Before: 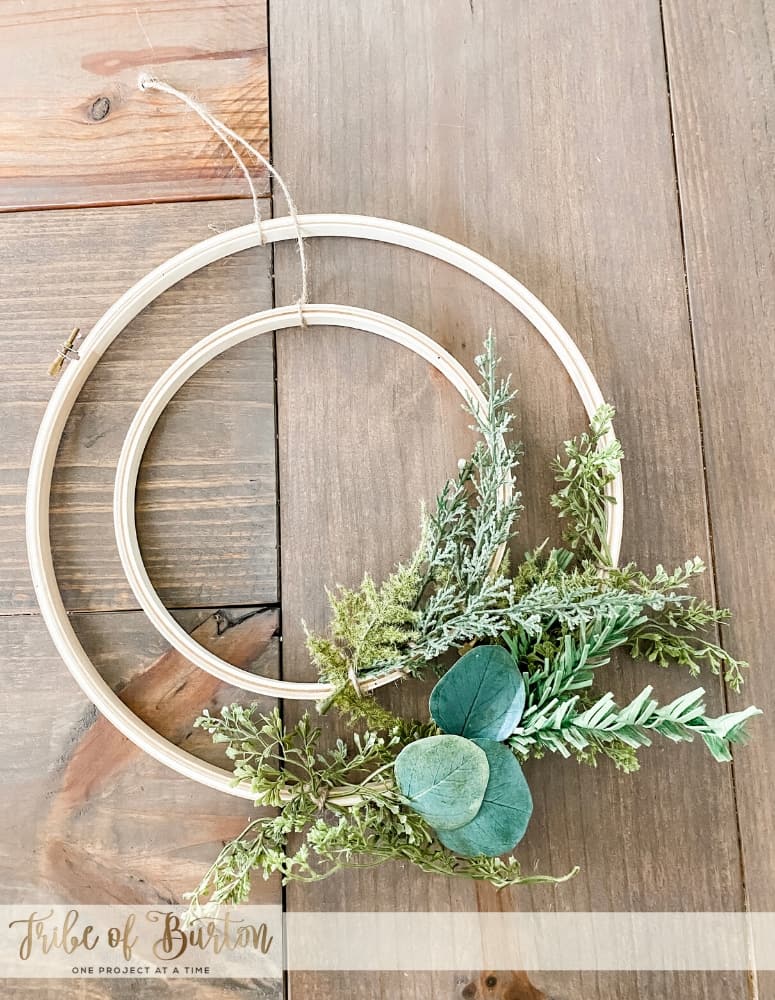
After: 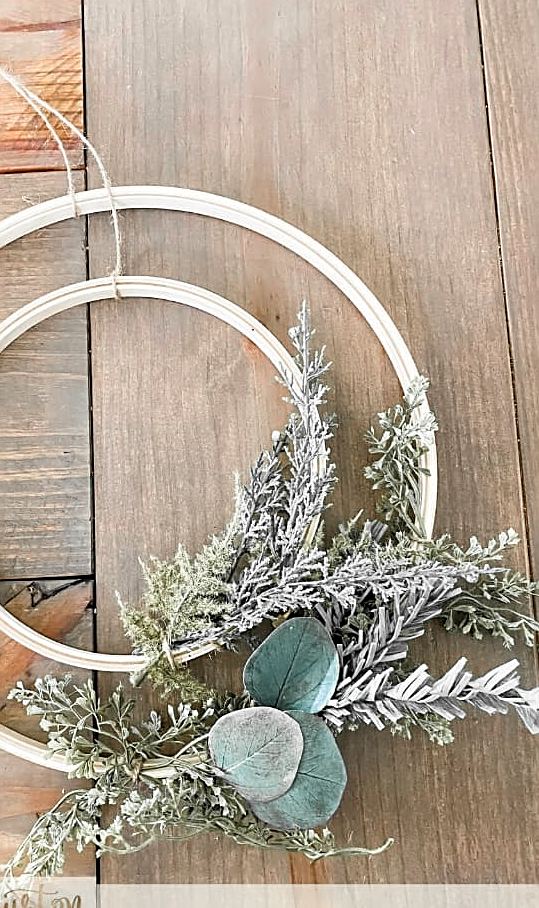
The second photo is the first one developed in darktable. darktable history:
sharpen: on, module defaults
crop and rotate: left 24.034%, top 2.838%, right 6.406%, bottom 6.299%
color zones: curves: ch1 [(0, 0.679) (0.143, 0.647) (0.286, 0.261) (0.378, -0.011) (0.571, 0.396) (0.714, 0.399) (0.857, 0.406) (1, 0.679)]
